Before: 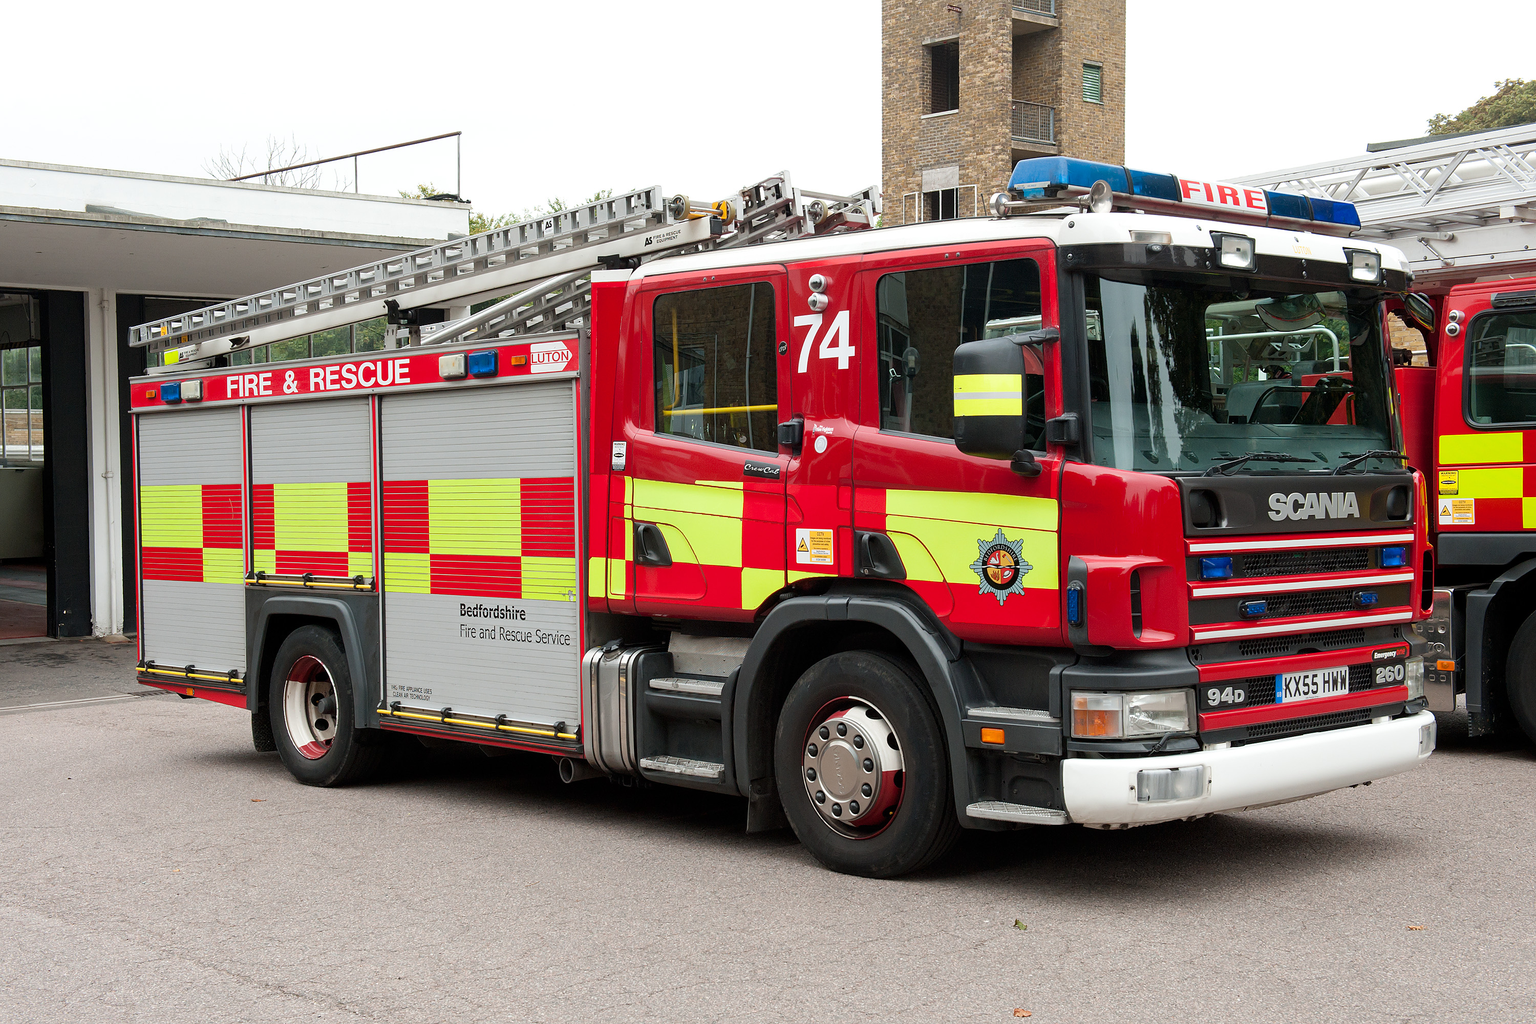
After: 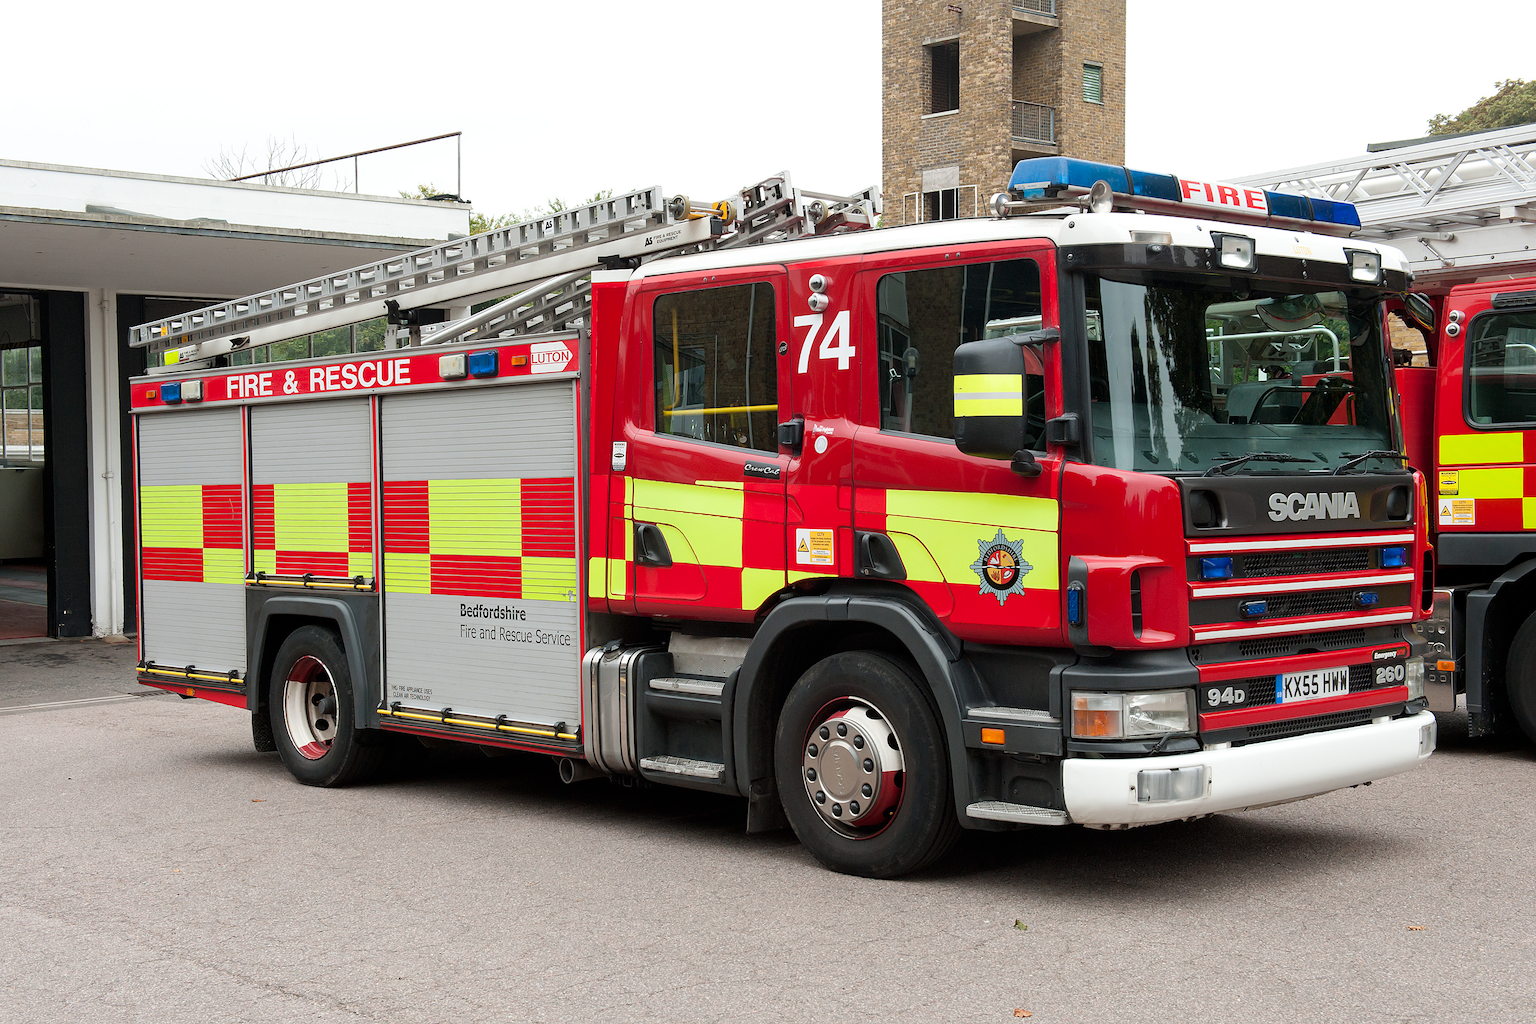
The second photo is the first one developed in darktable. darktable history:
rotate and perspective: crop left 0, crop top 0
